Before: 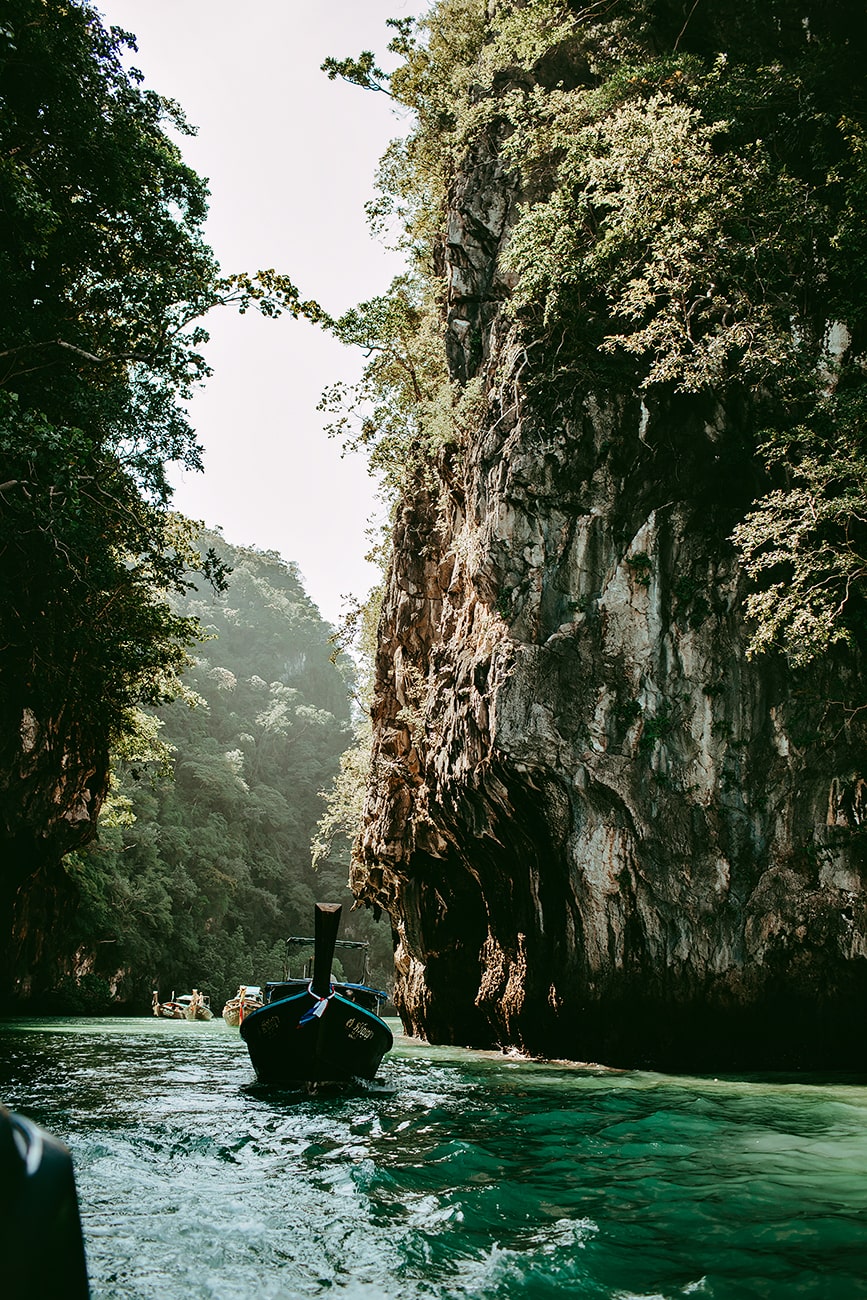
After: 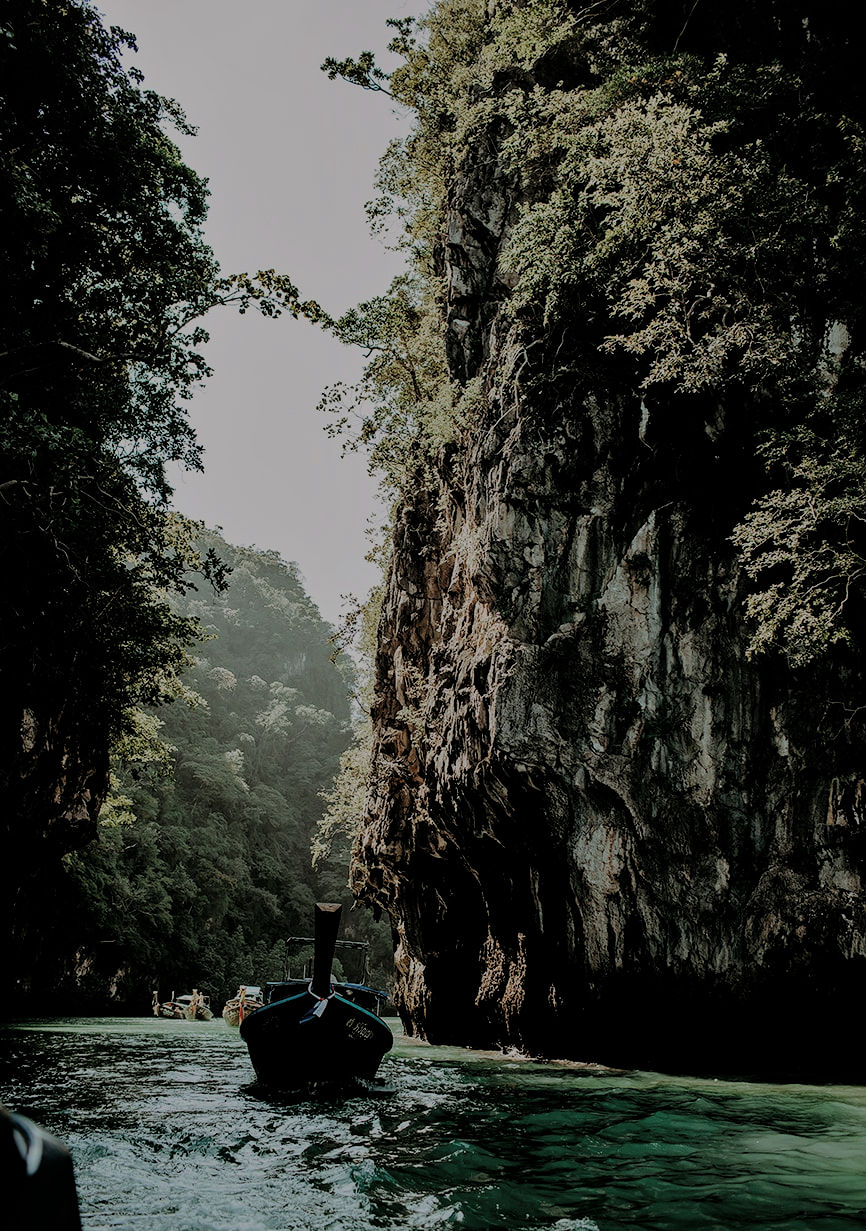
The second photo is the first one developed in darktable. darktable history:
filmic rgb: black relative exposure -4.81 EV, white relative exposure 4.05 EV, hardness 2.81
local contrast: highlights 106%, shadows 97%, detail 120%, midtone range 0.2
exposure: black level correction -0.017, exposure -1.06 EV, compensate highlight preservation false
crop and rotate: top 0.012%, bottom 5.222%
